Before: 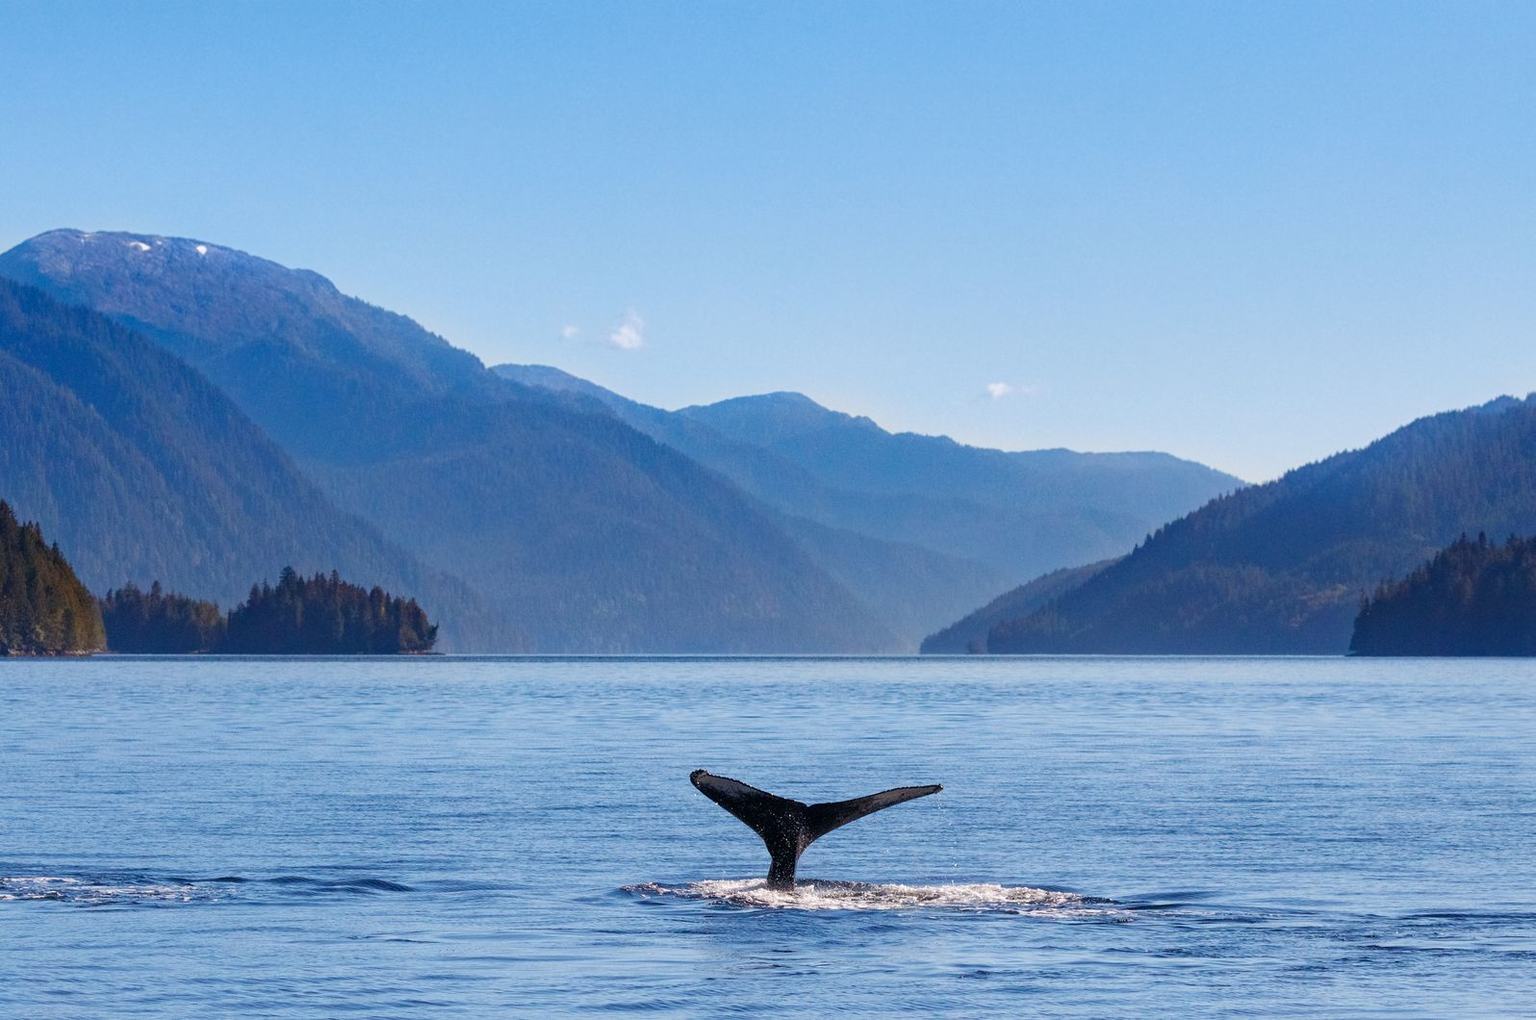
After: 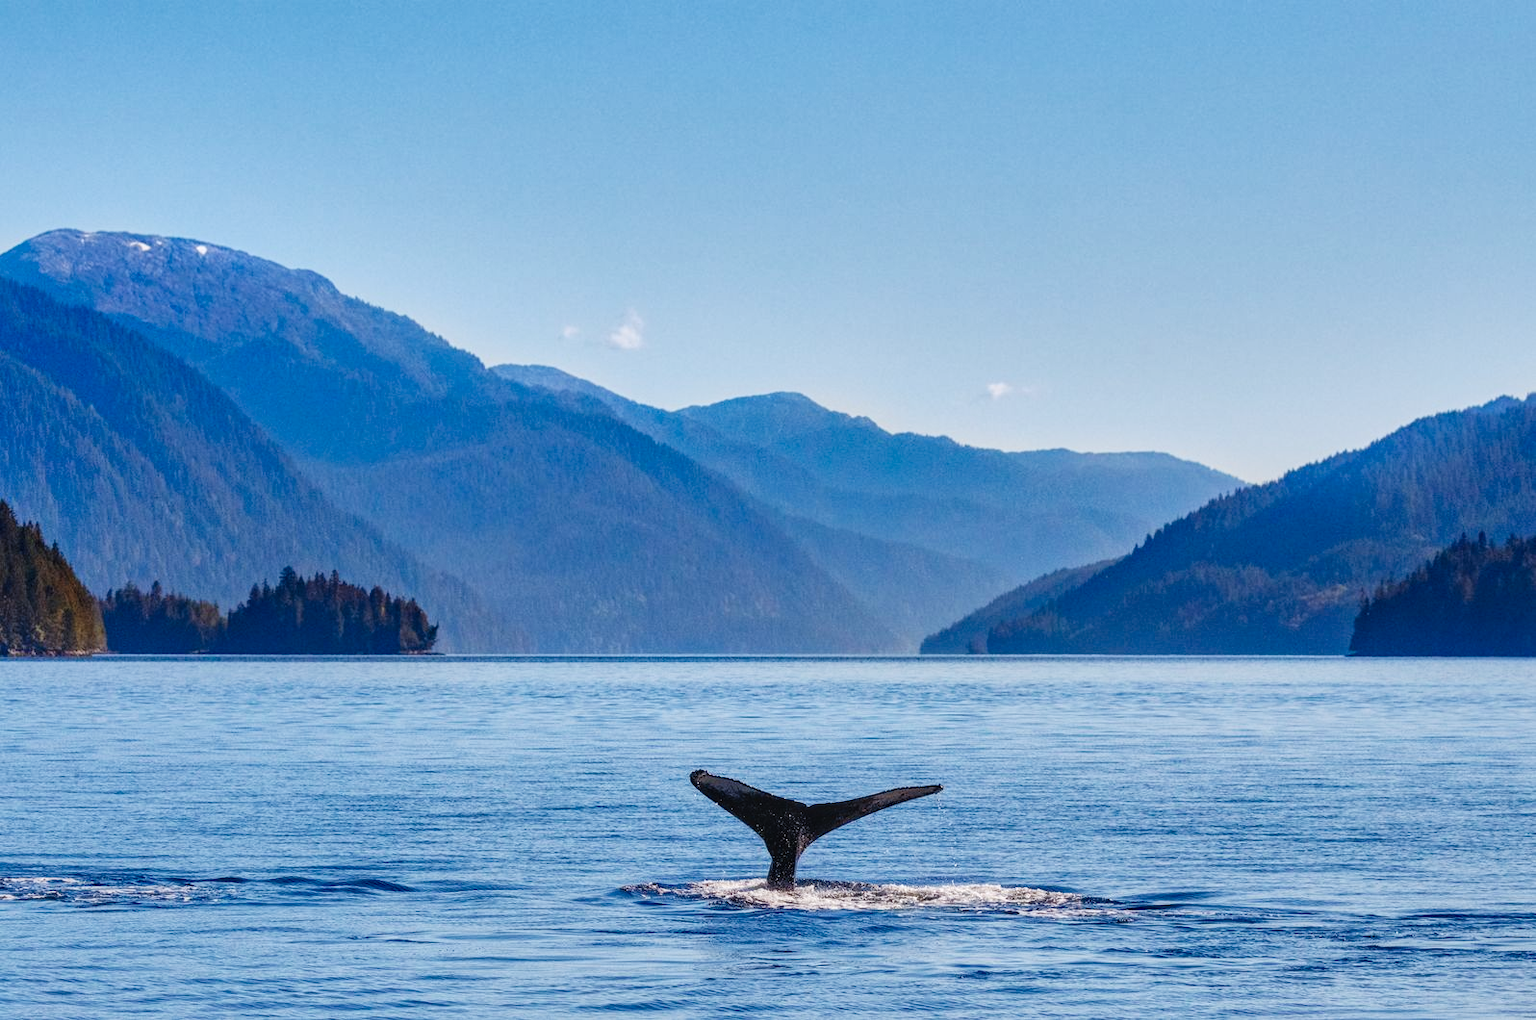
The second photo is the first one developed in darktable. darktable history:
shadows and highlights: soften with gaussian
contrast brightness saturation: contrast 0.044, saturation 0.155
tone curve: curves: ch0 [(0, 0.025) (0.15, 0.143) (0.452, 0.486) (0.751, 0.788) (1, 0.961)]; ch1 [(0, 0) (0.43, 0.408) (0.476, 0.469) (0.497, 0.507) (0.546, 0.571) (0.566, 0.607) (0.62, 0.657) (1, 1)]; ch2 [(0, 0) (0.386, 0.397) (0.505, 0.498) (0.547, 0.546) (0.579, 0.58) (1, 1)], preserve colors none
local contrast: on, module defaults
